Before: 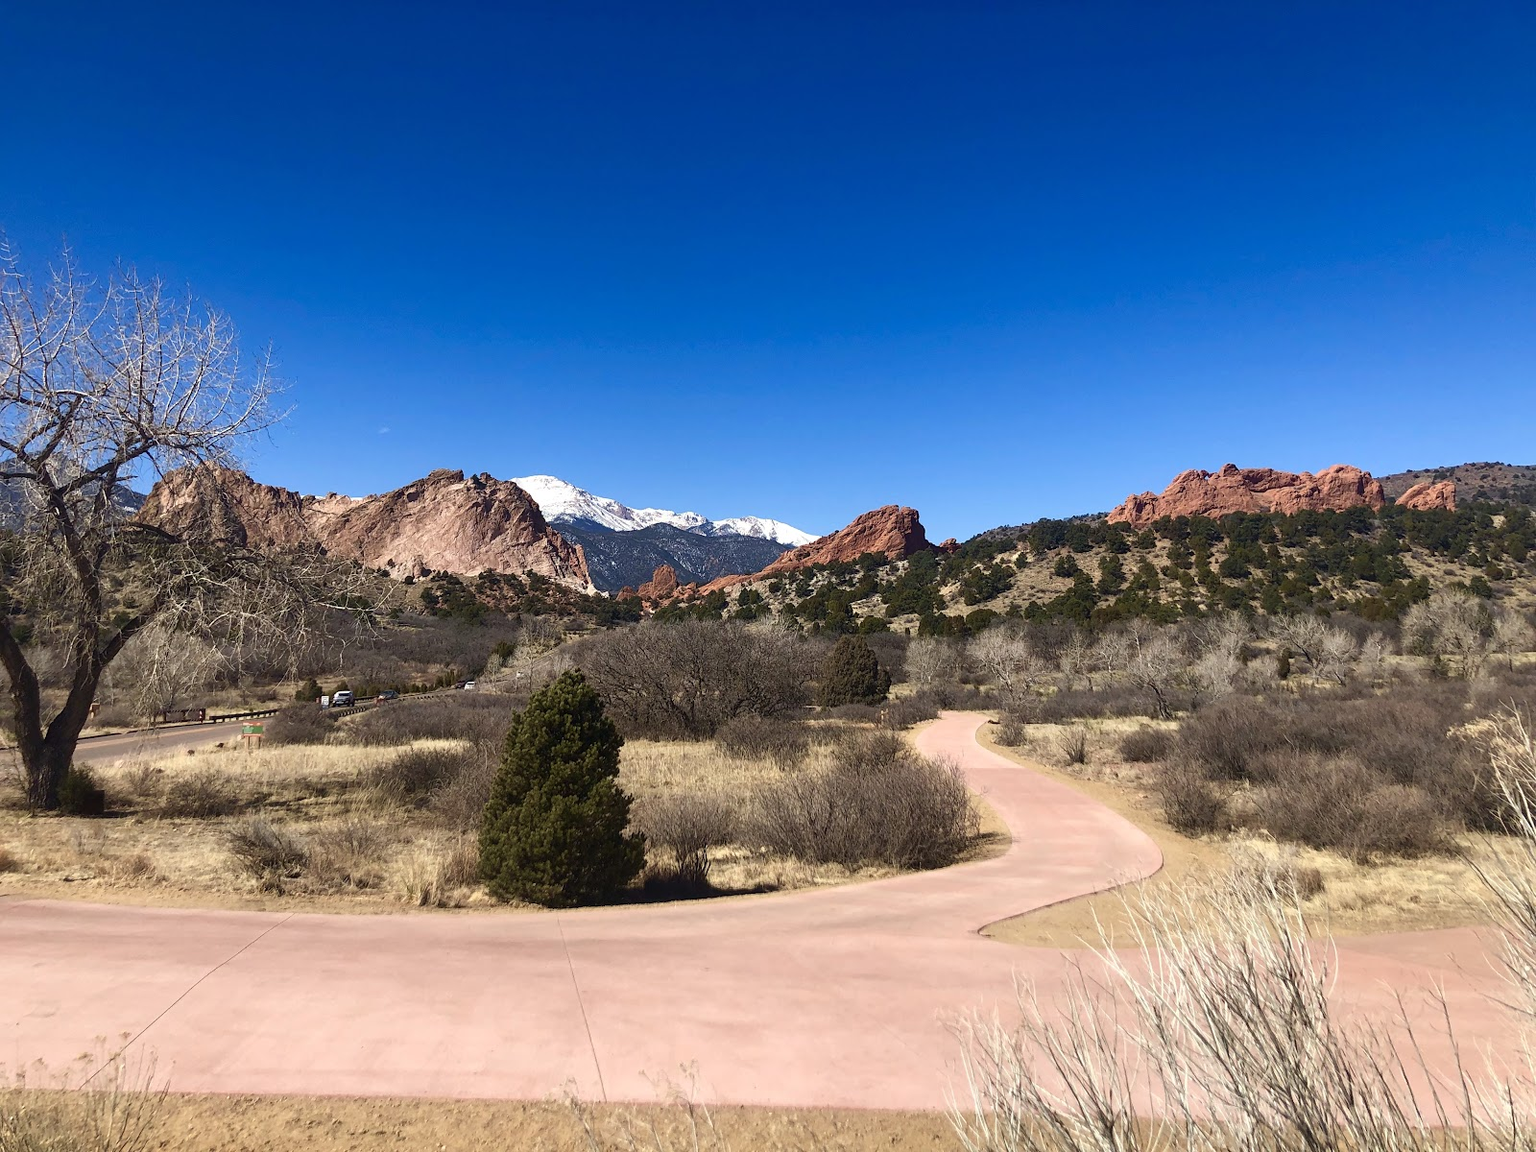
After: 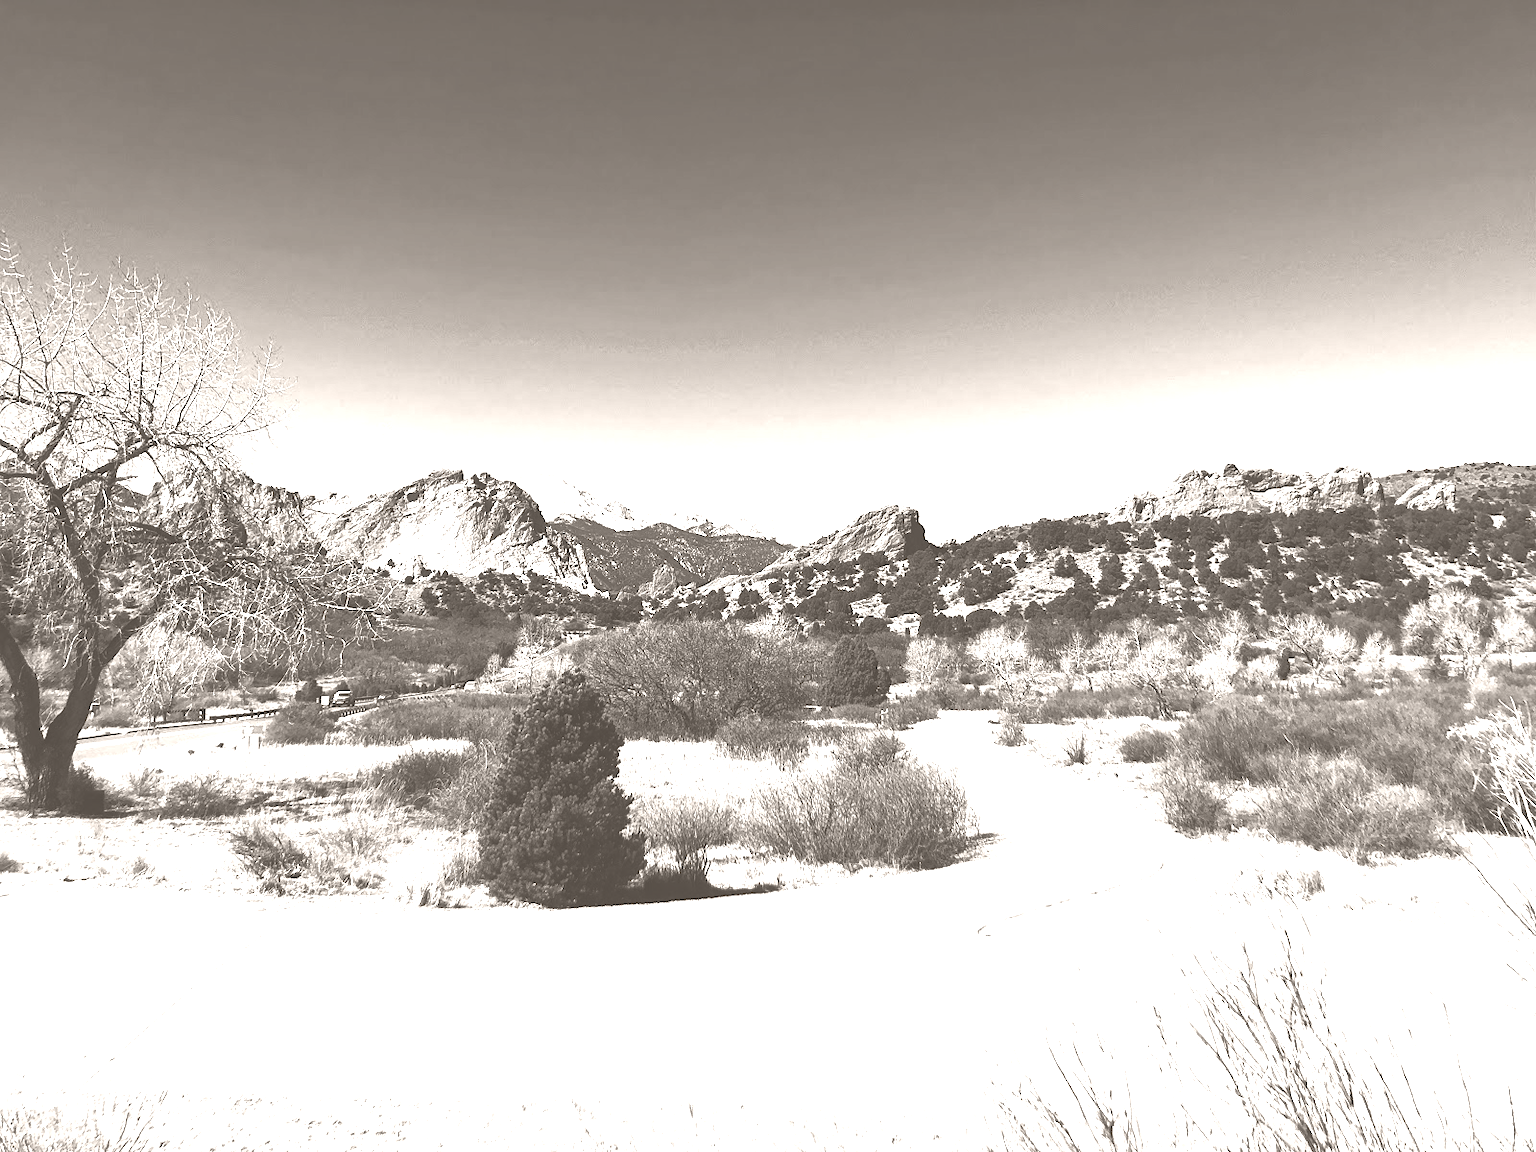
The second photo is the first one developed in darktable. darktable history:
tone curve: curves: ch0 [(0, 0) (0.253, 0.237) (1, 1)]; ch1 [(0, 0) (0.411, 0.385) (0.502, 0.506) (0.557, 0.565) (0.66, 0.683) (1, 1)]; ch2 [(0, 0) (0.394, 0.413) (0.5, 0.5) (1, 1)], color space Lab, independent channels, preserve colors none
contrast brightness saturation: contrast 0.39, brightness 0.1
colorize: hue 34.49°, saturation 35.33%, source mix 100%, lightness 55%, version 1
